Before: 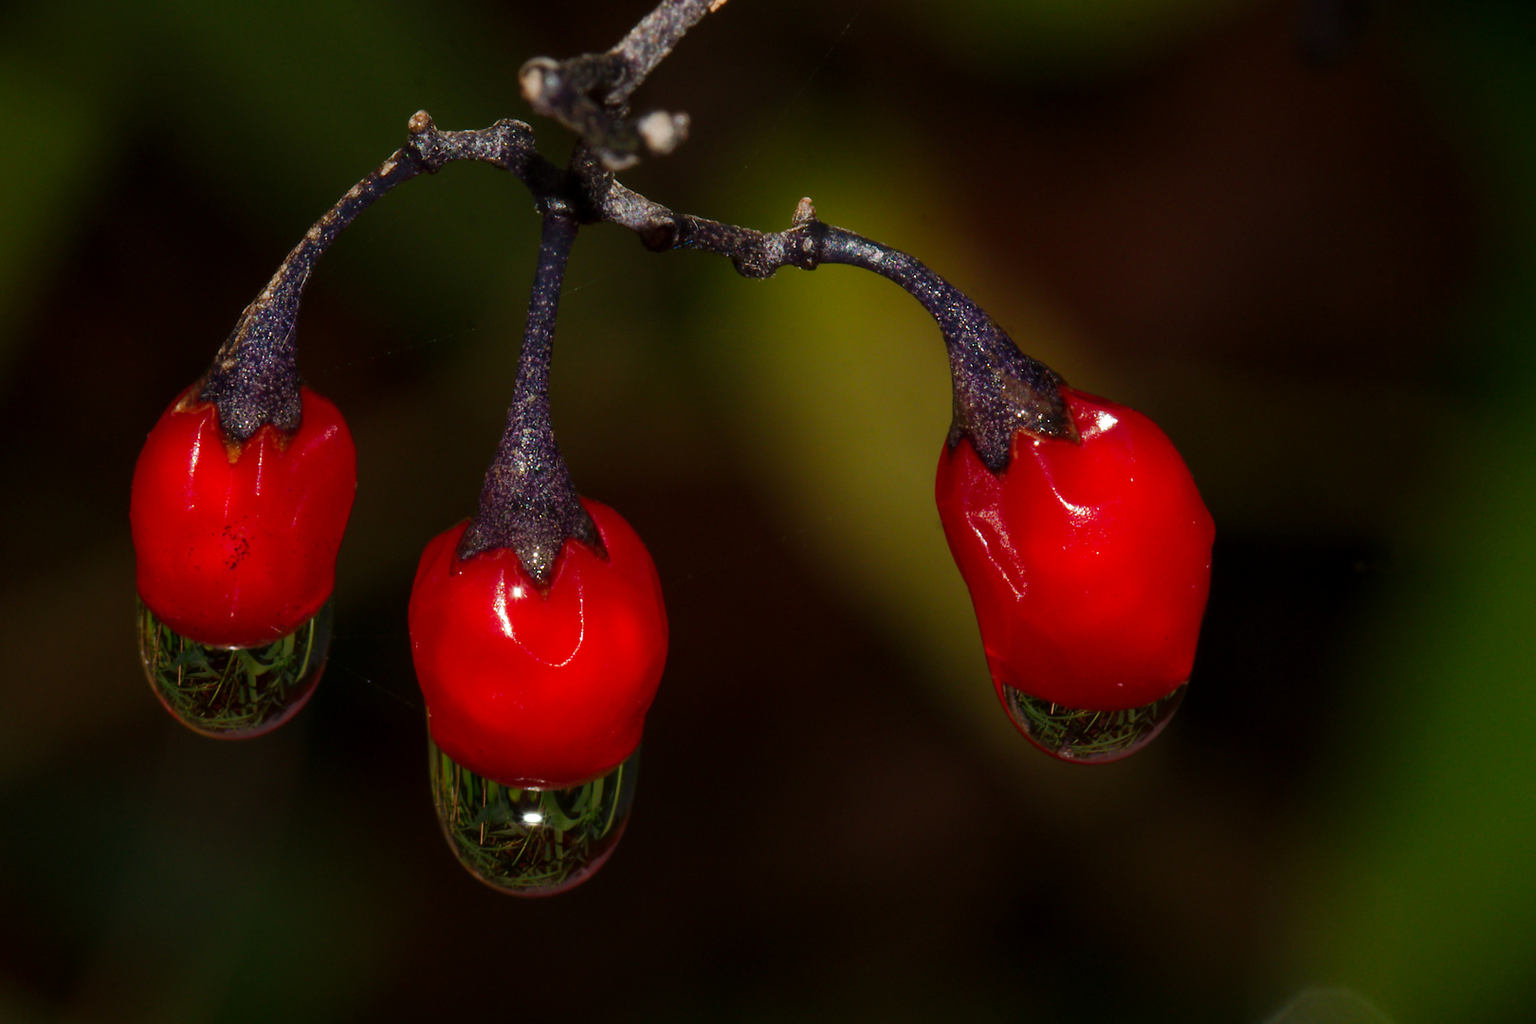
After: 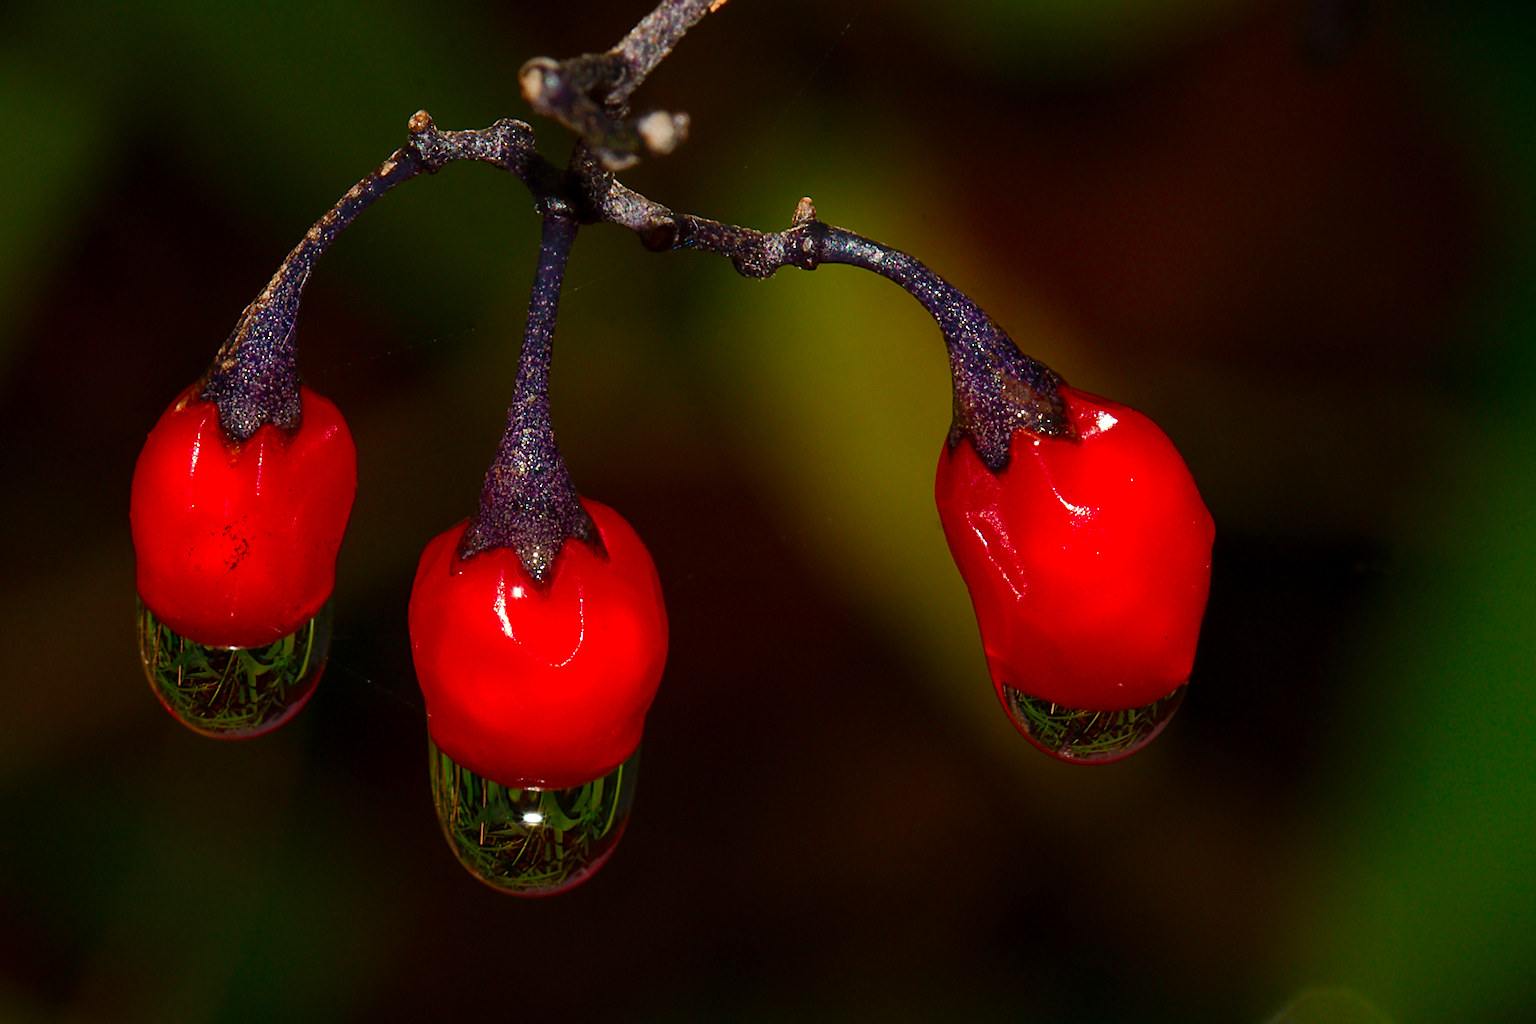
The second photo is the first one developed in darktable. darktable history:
sharpen: on, module defaults
contrast brightness saturation: saturation 0.514
